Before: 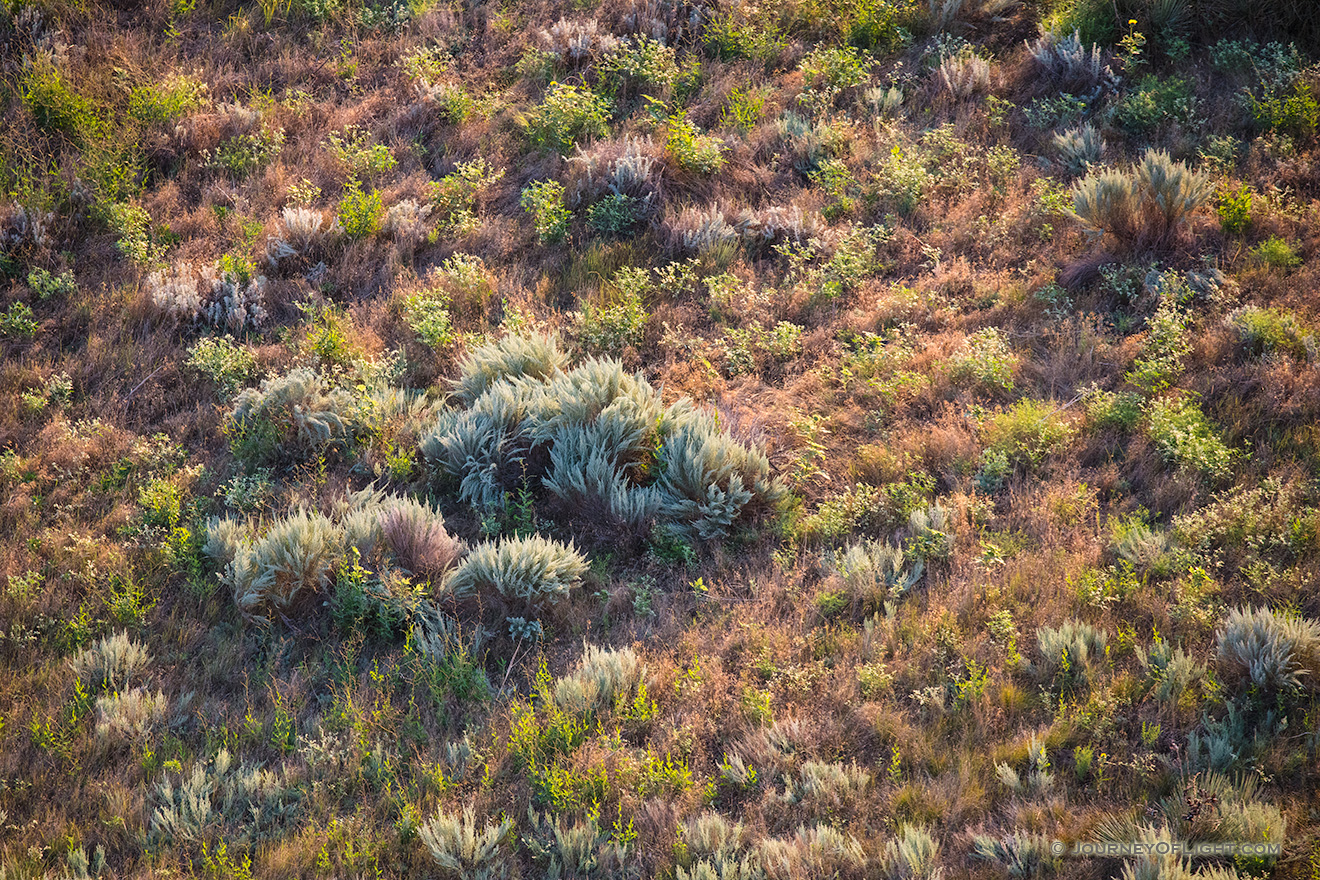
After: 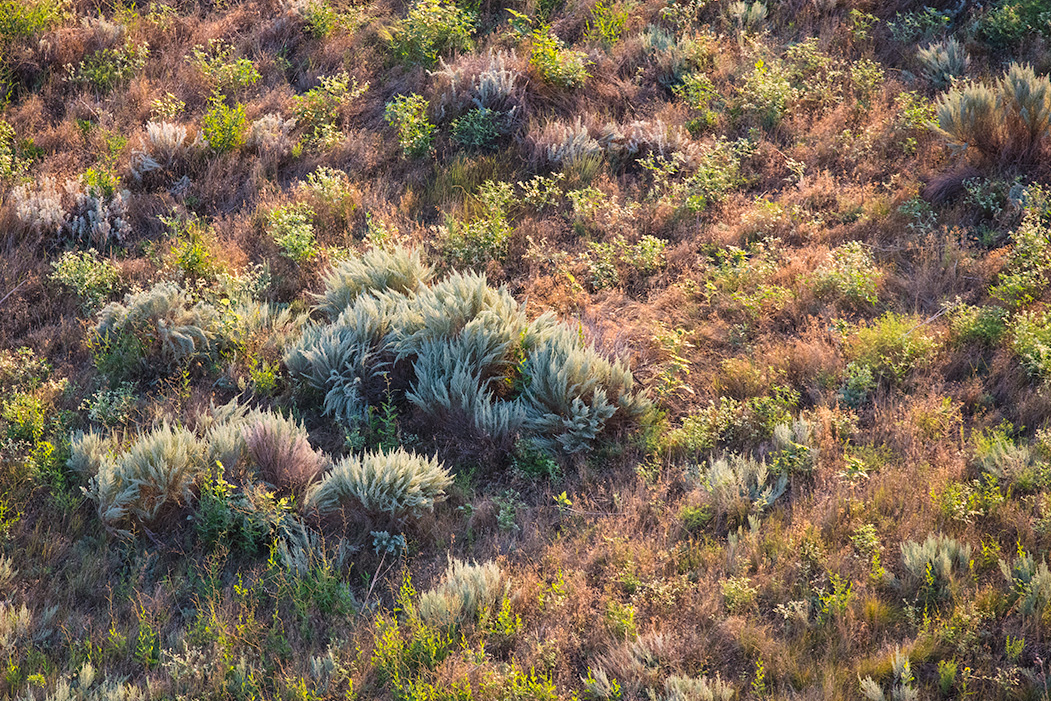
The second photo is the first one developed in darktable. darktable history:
crop and rotate: left 10.311%, top 9.99%, right 9.996%, bottom 10.247%
